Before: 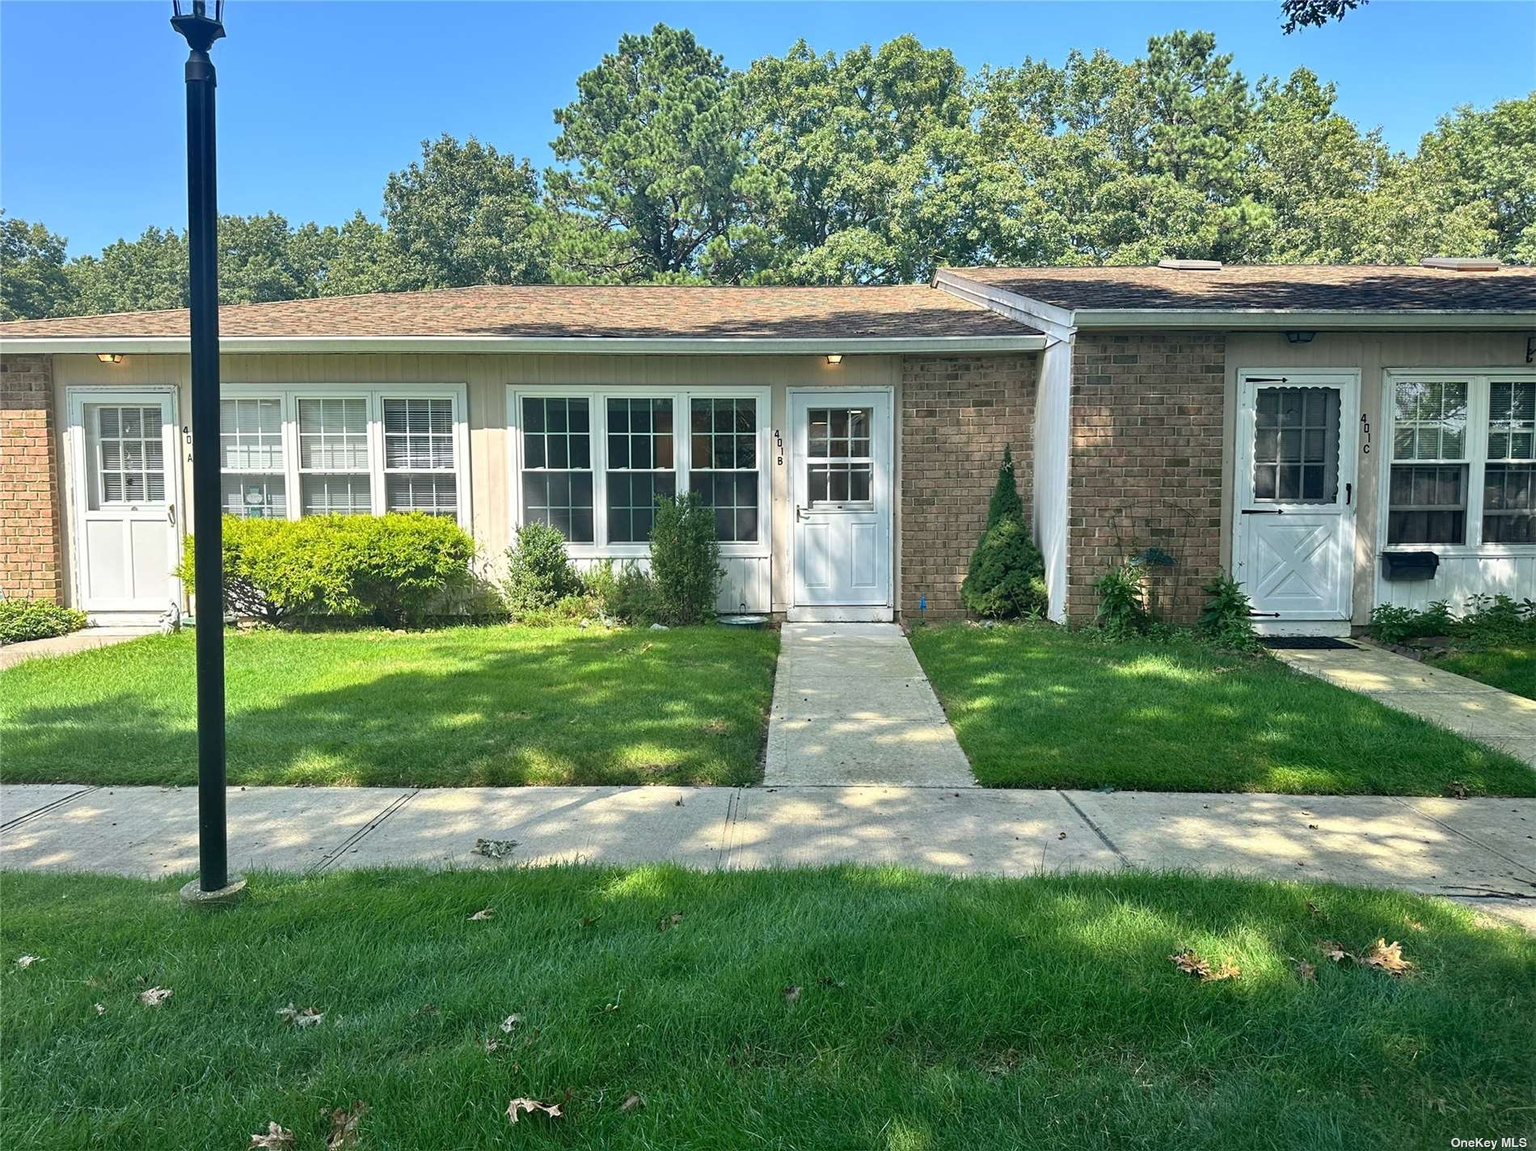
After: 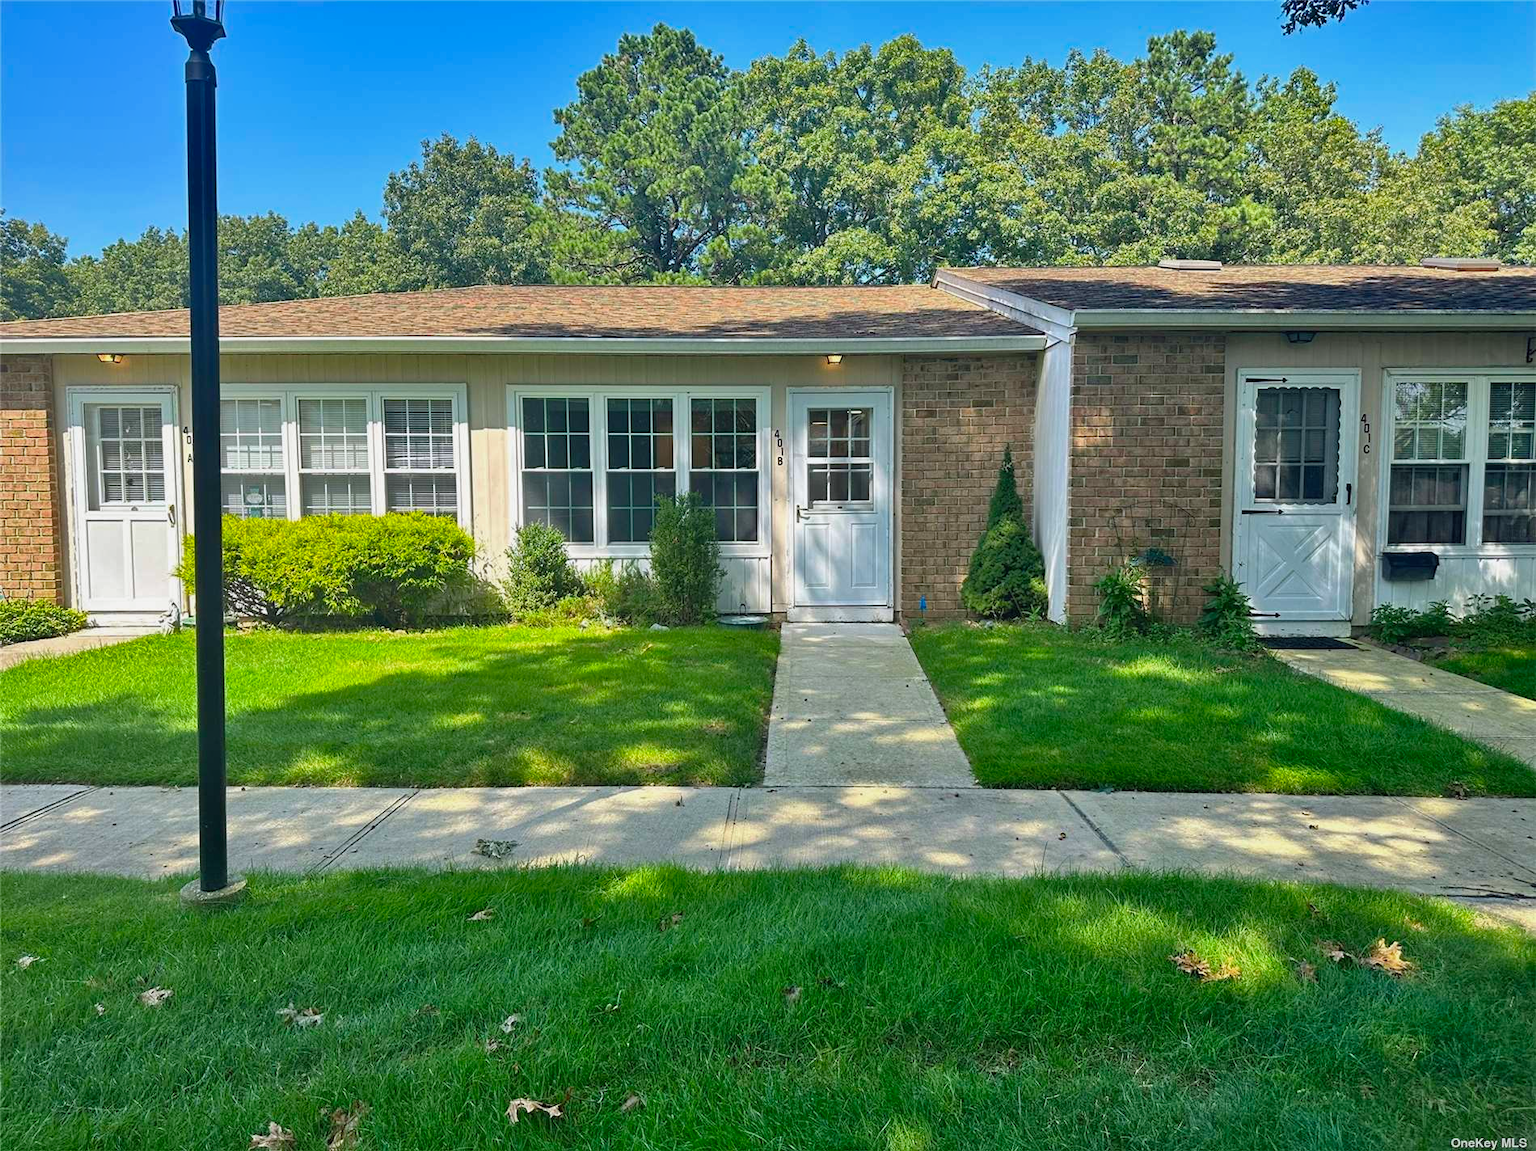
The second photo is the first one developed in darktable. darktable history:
shadows and highlights: soften with gaussian
white balance: red 1, blue 1
color balance: lift [1, 1.001, 0.999, 1.001], gamma [1, 1.004, 1.007, 0.993], gain [1, 0.991, 0.987, 1.013], contrast 10%, output saturation 120%
tone equalizer: -8 EV 0.25 EV, -7 EV 0.417 EV, -6 EV 0.417 EV, -5 EV 0.25 EV, -3 EV -0.25 EV, -2 EV -0.417 EV, -1 EV -0.417 EV, +0 EV -0.25 EV, edges refinement/feathering 500, mask exposure compensation -1.57 EV, preserve details guided filter
